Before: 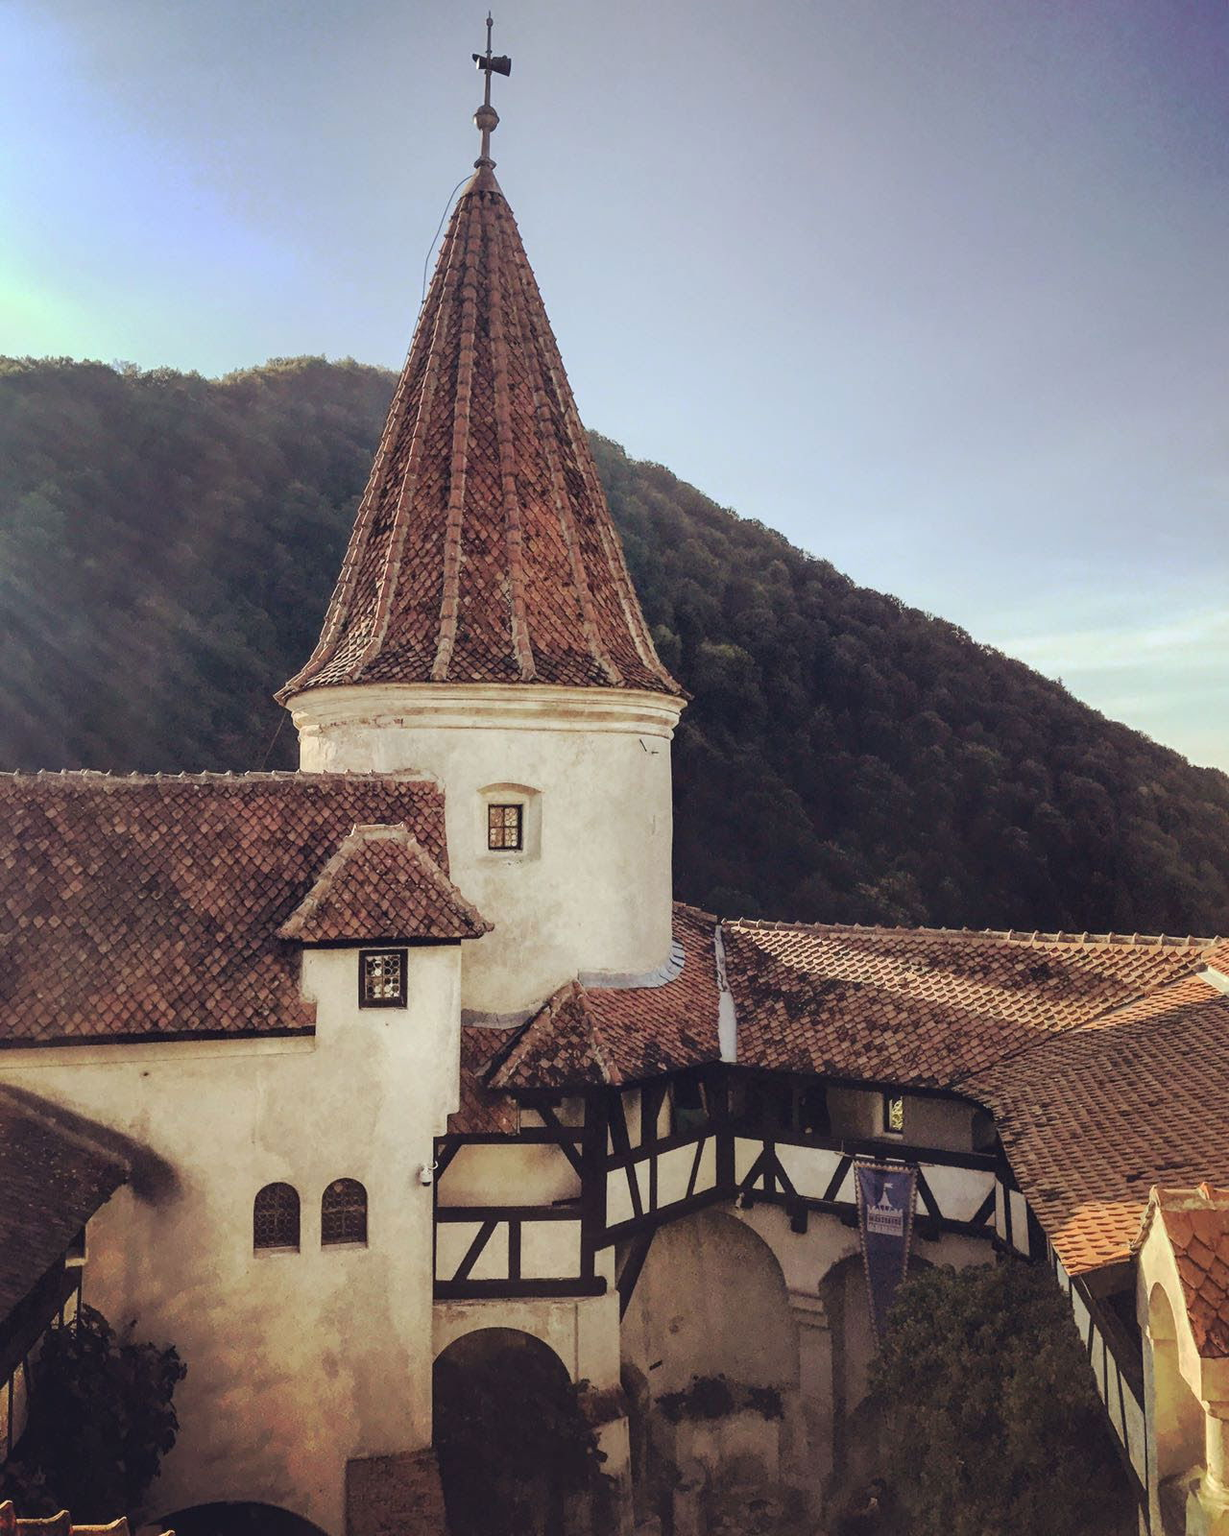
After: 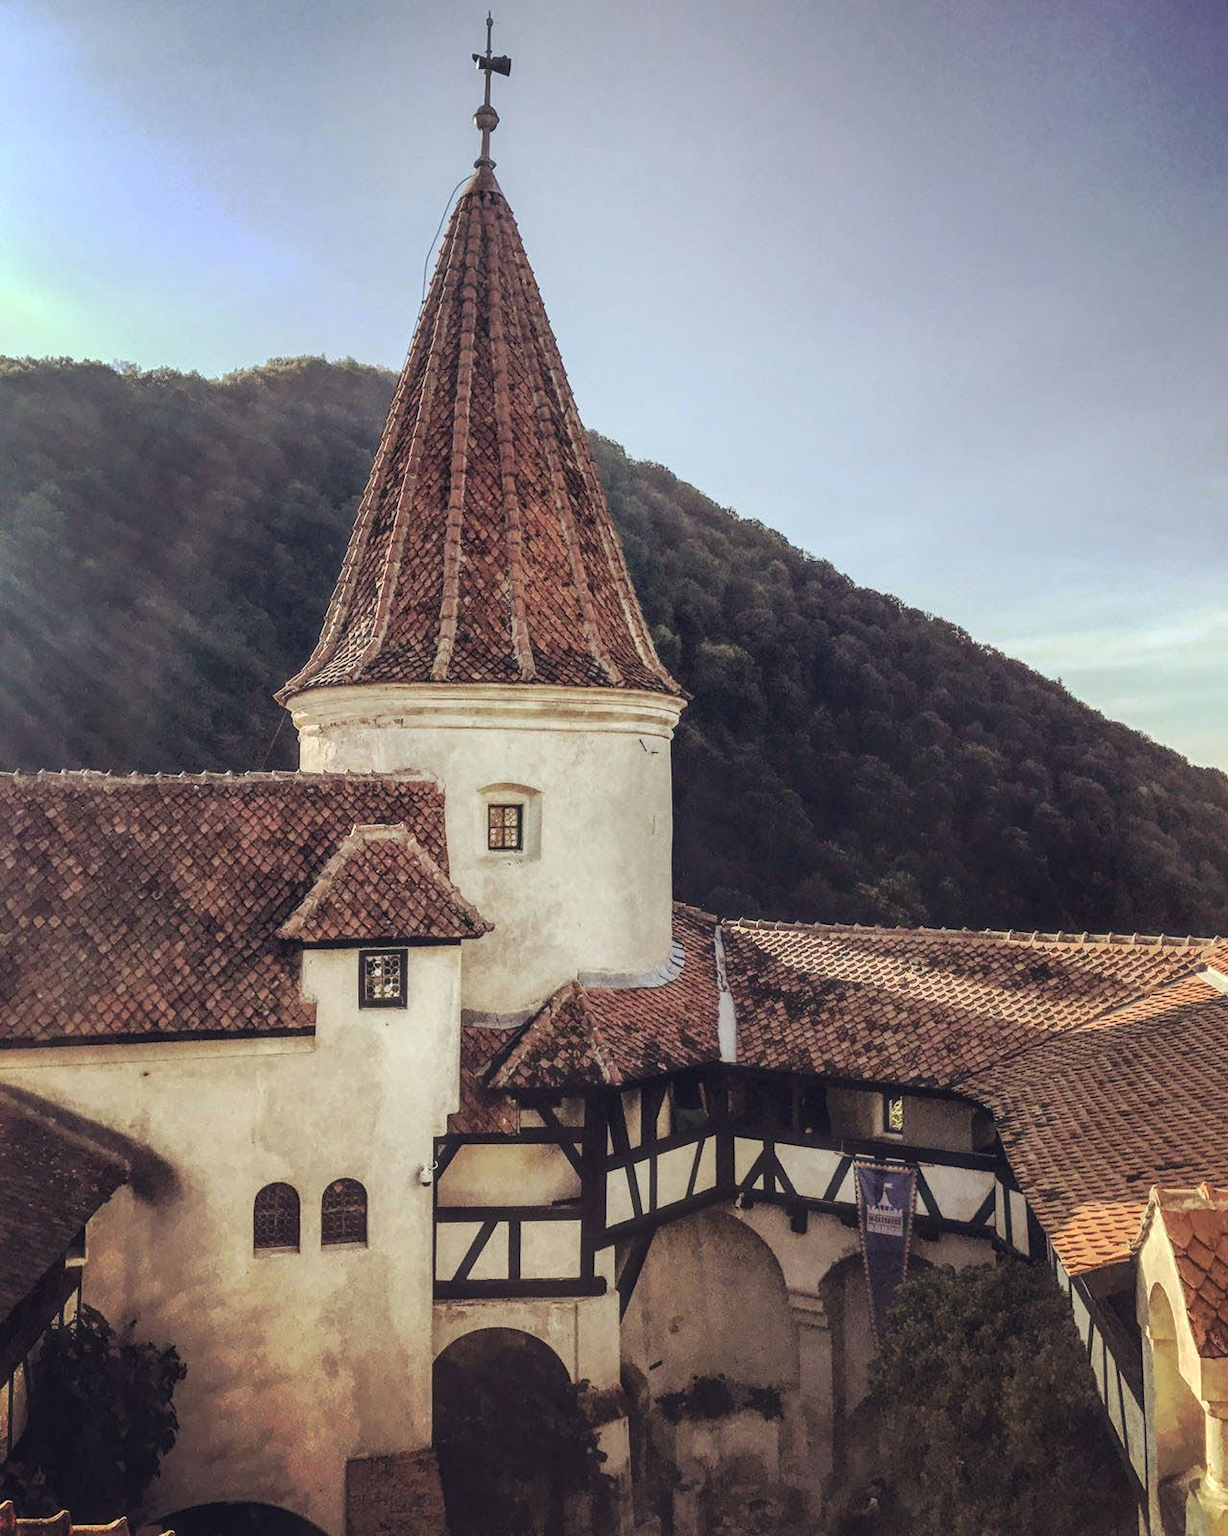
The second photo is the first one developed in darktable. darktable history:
local contrast: detail 130%
haze removal: strength -0.049, compatibility mode true
